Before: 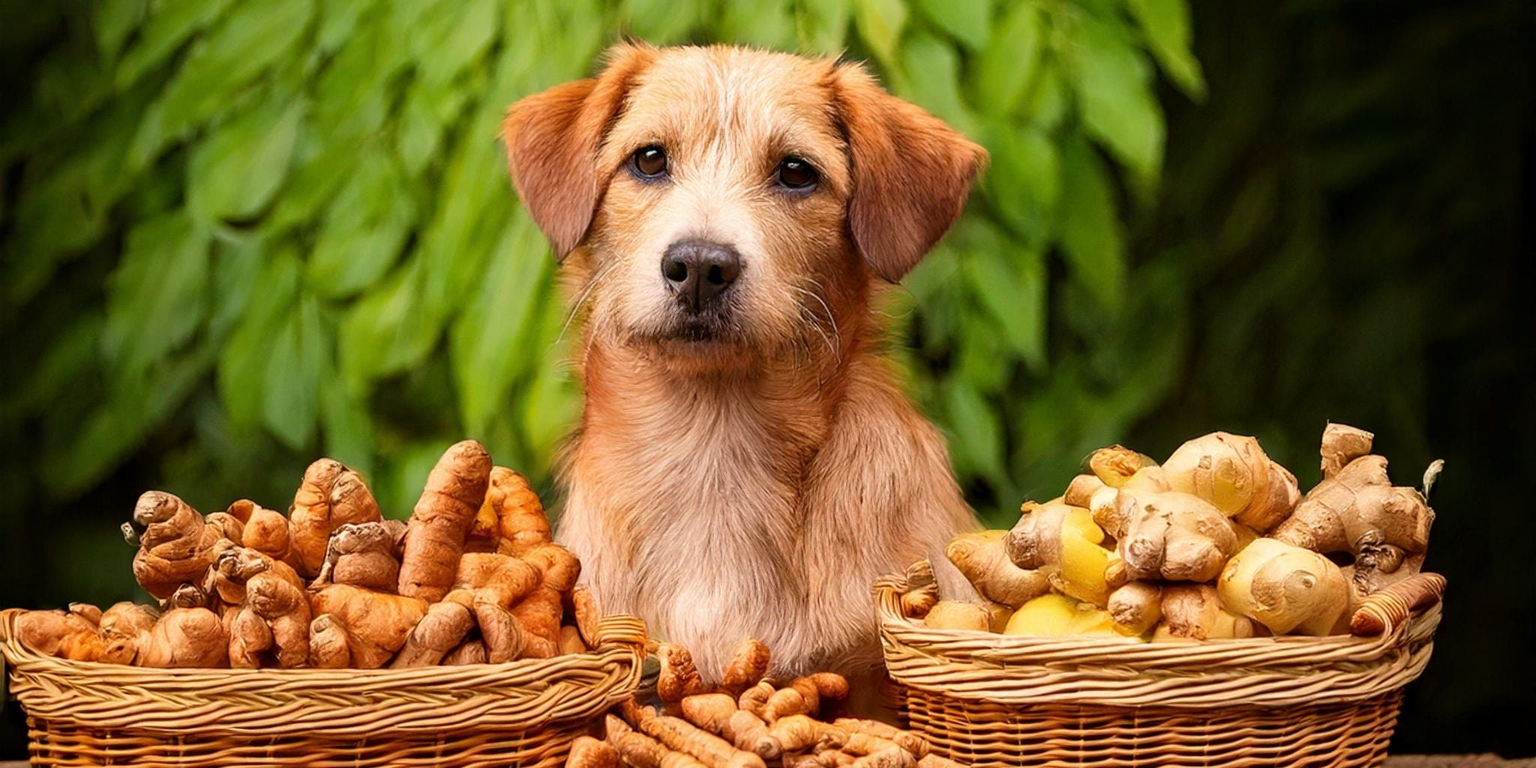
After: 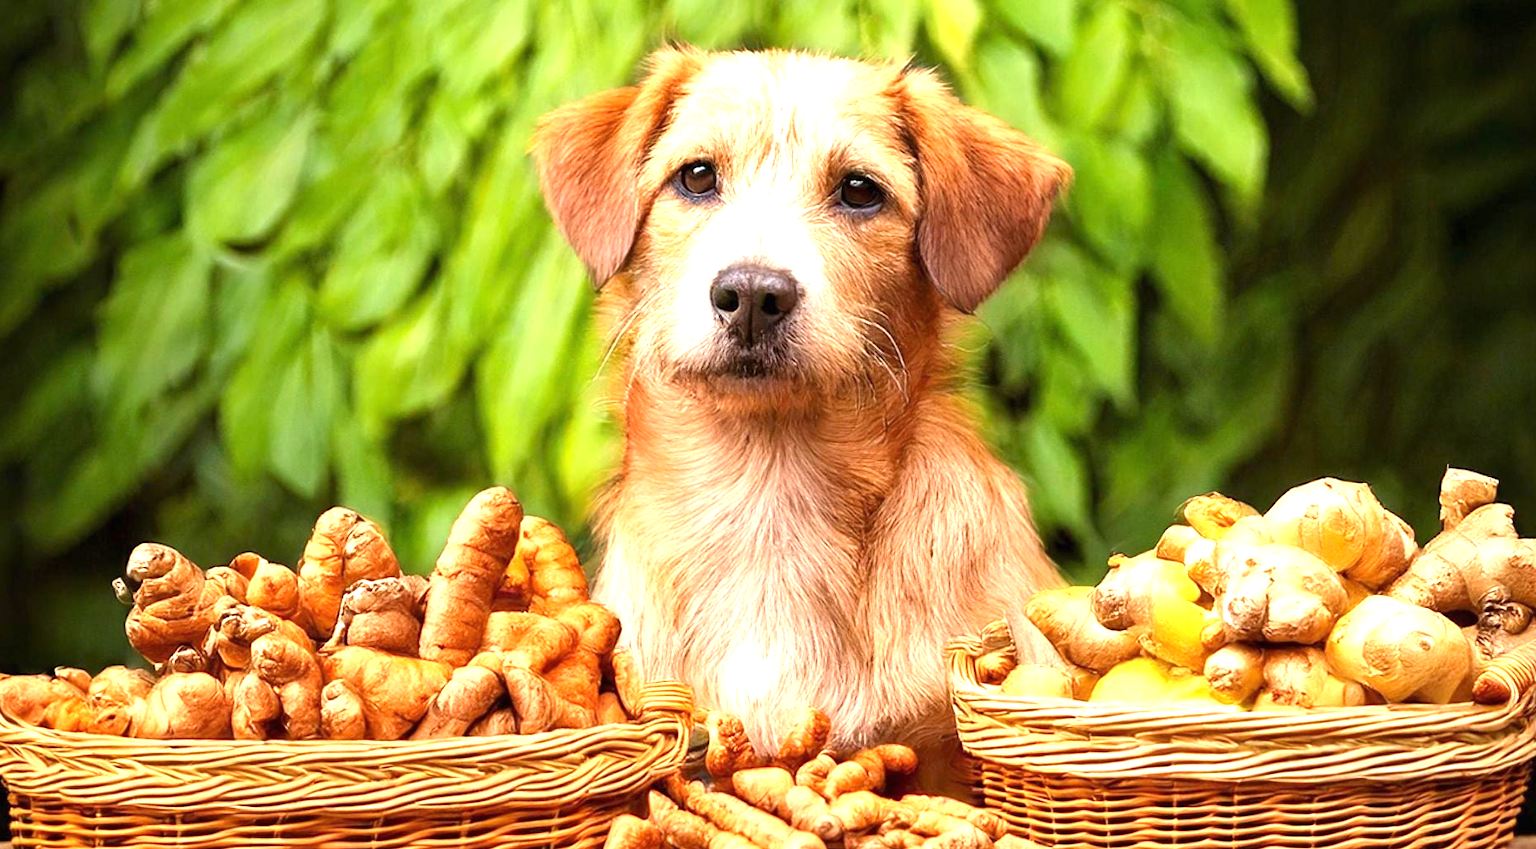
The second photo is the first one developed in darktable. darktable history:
exposure: black level correction 0, exposure 1.125 EV, compensate highlight preservation false
crop and rotate: left 1.284%, right 8.295%
